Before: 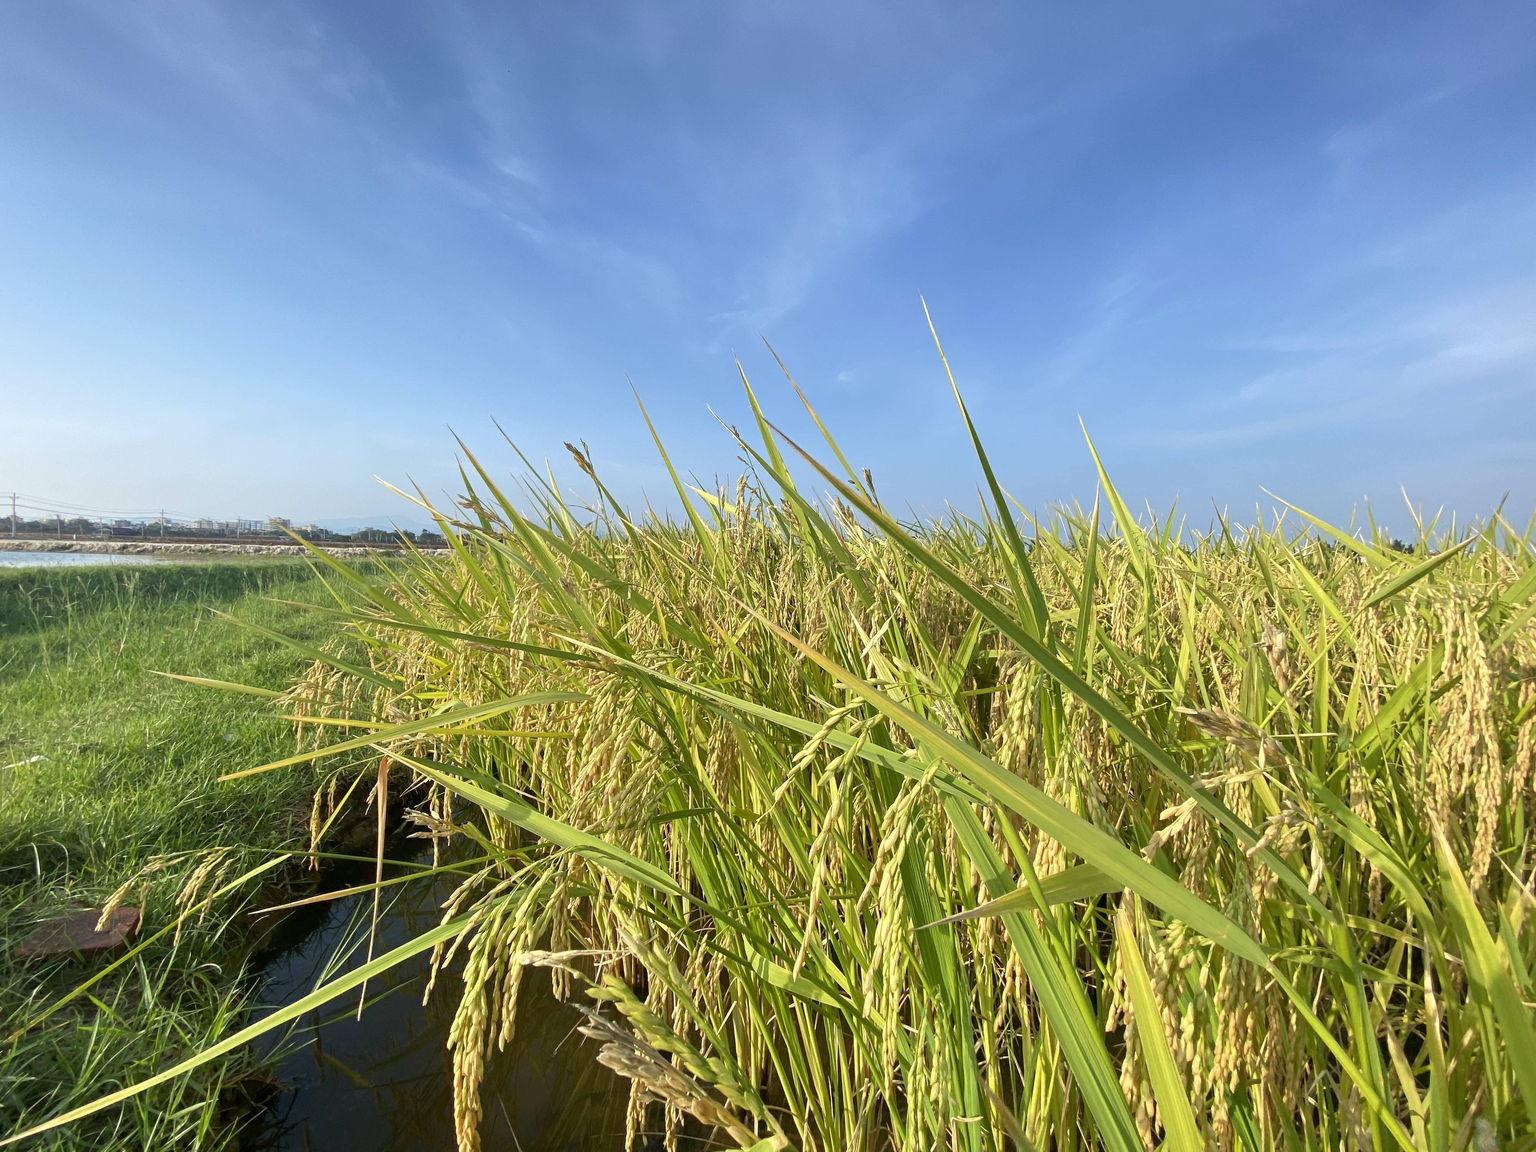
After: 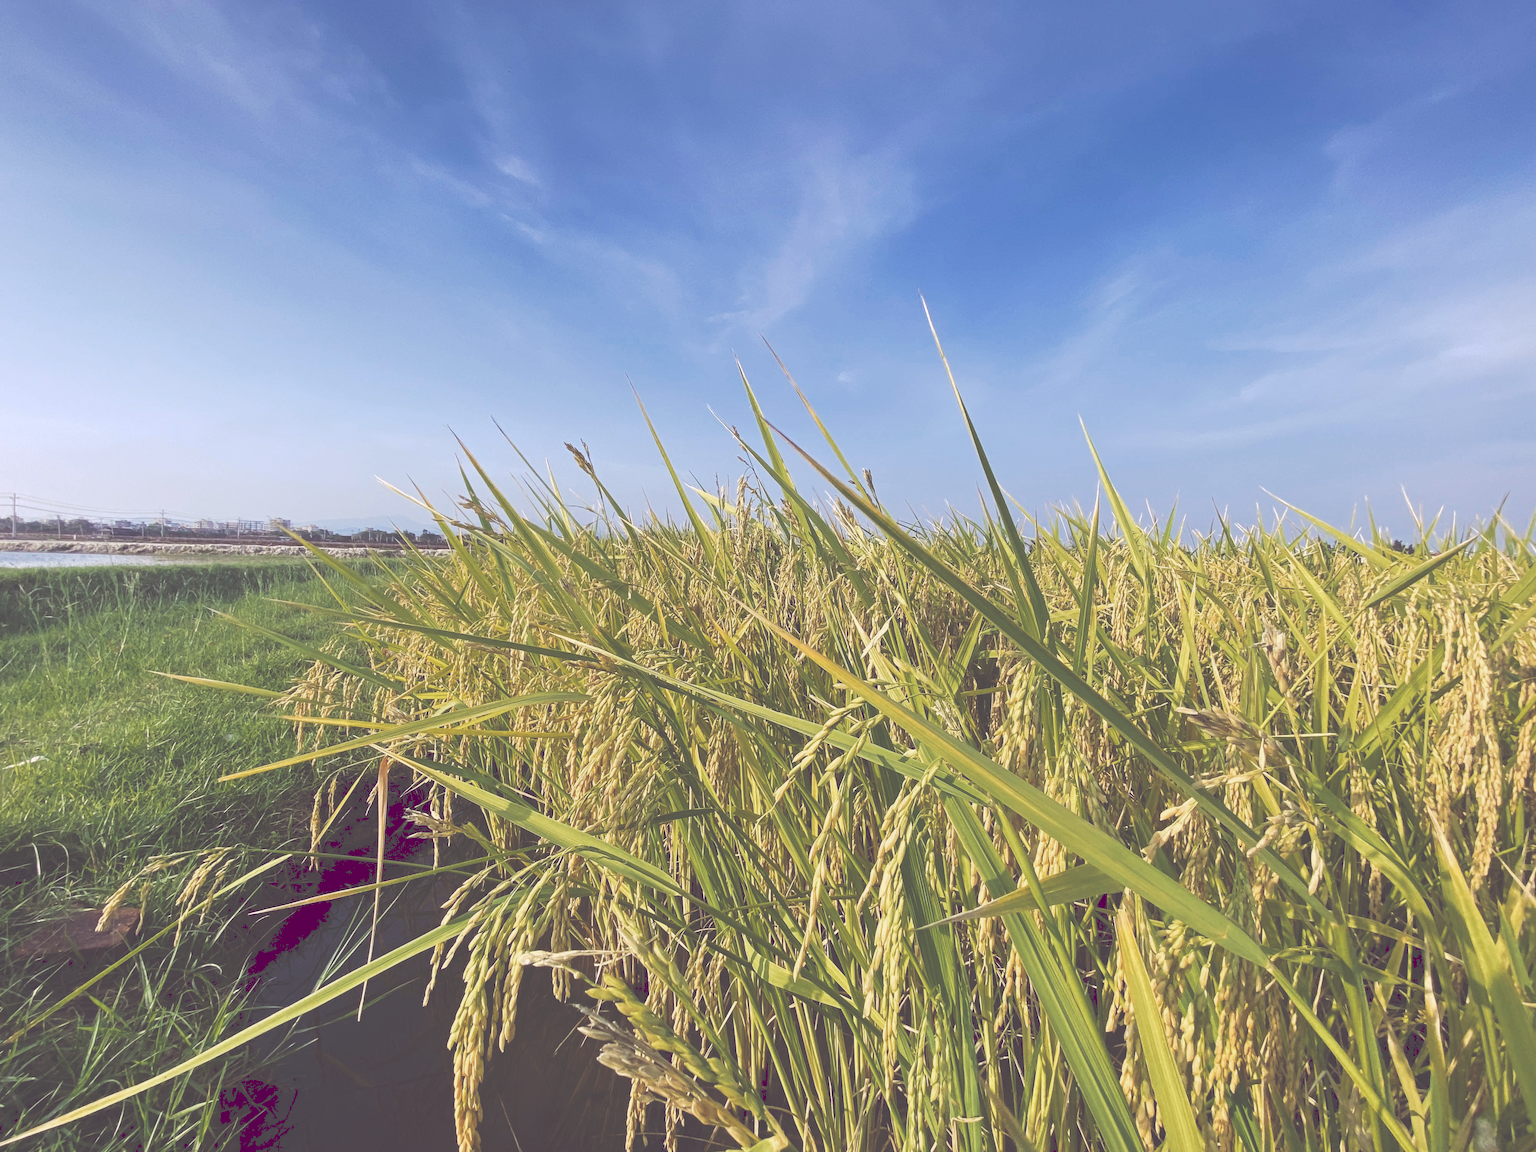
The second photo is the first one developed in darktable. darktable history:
tone curve: curves: ch0 [(0, 0) (0.003, 0.299) (0.011, 0.299) (0.025, 0.299) (0.044, 0.299) (0.069, 0.3) (0.1, 0.306) (0.136, 0.316) (0.177, 0.326) (0.224, 0.338) (0.277, 0.366) (0.335, 0.406) (0.399, 0.462) (0.468, 0.533) (0.543, 0.607) (0.623, 0.7) (0.709, 0.775) (0.801, 0.843) (0.898, 0.903) (1, 1)], preserve colors none
color look up table: target L [93.09, 93.11, 85.48, 79.94, 65.51, 65.19, 65.48, 54.68, 58.38, 46.45, 27.64, 23.77, 3.458, 201.32, 70.78, 68.76, 66.84, 62.92, 55.65, 51.73, 47.67, 50.55, 41.63, 43.36, 36.97, 32.8, 96.72, 79.91, 67.53, 58.65, 47.12, 53.87, 57.5, 52.93, 54.09, 45.56, 37.6, 38.25, 34.24, 32.88, 16.06, 17.57, 12.18, 78.63, 68.45, 64.31, 53.8, 44.37, 30.74], target a [-11.85, -9.297, -31.05, -60.66, 1.837, -41.02, -10.85, -44.77, -8.384, -17.86, -13.25, -9.506, 24.93, 0, 9.15, 37.14, 30.66, 25.57, 61.21, 64.67, 8.454, 44.57, 47.94, 24.55, 8.345, 26.75, 12.55, 36.96, 48.91, 33.65, 4.782, 6.266, 74.14, 47.26, 96.47, 55.23, 16.56, 40.88, 65.43, 65.47, 33.83, 38.48, 22.02, -35.04, -17.49, -12.11, -30.3, -15.36, -5.8], target b [64.77, 9.829, 43.98, 46.2, 62.21, 19.8, 25.75, 34.96, -2.572, 34.12, 13.9, -1.682, -14.2, -0.001, 54.02, 17.36, 57.63, 0.742, 9.018, 28.69, 42.38, 43.76, 1.84, 16.88, 6.831, 29.75, -8.406, -29.08, -19.22, -22.15, -42.03, -6.016, -55.27, -74.6, -70.95, -10.51, -69.81, -17.54, -42.53, -64.67, -11.77, -51.16, -33.02, -20.31, -25.63, -47.61, -10.41, -27.24, -21.66], num patches 49
